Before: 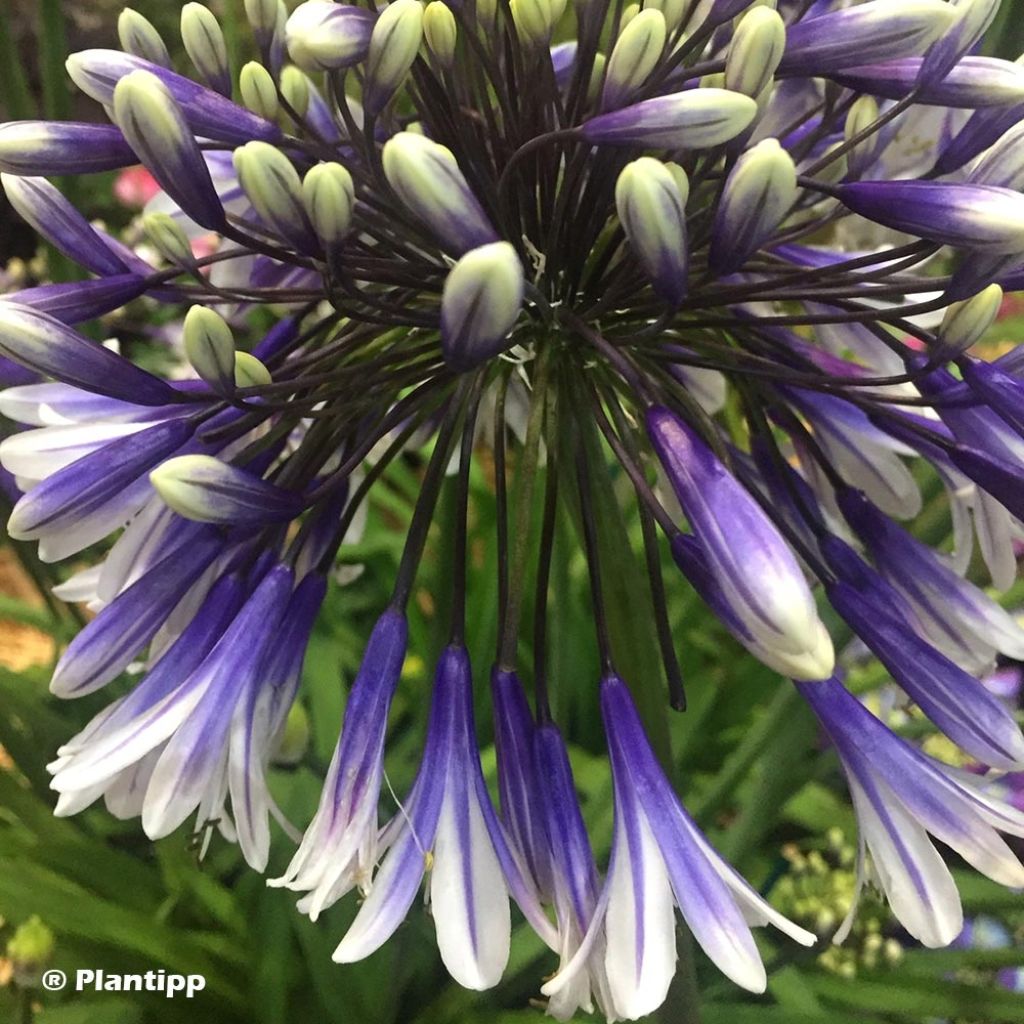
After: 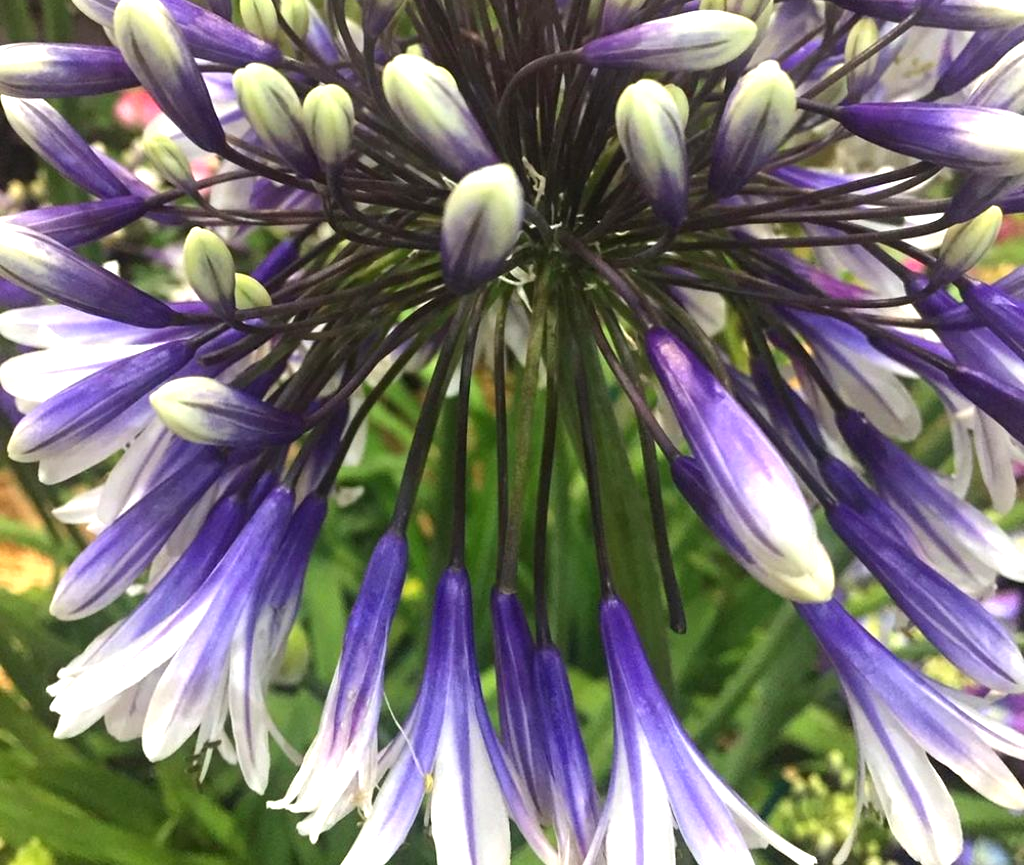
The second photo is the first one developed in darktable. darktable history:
crop: top 7.626%, bottom 7.813%
exposure: black level correction 0, exposure 0.698 EV, compensate highlight preservation false
